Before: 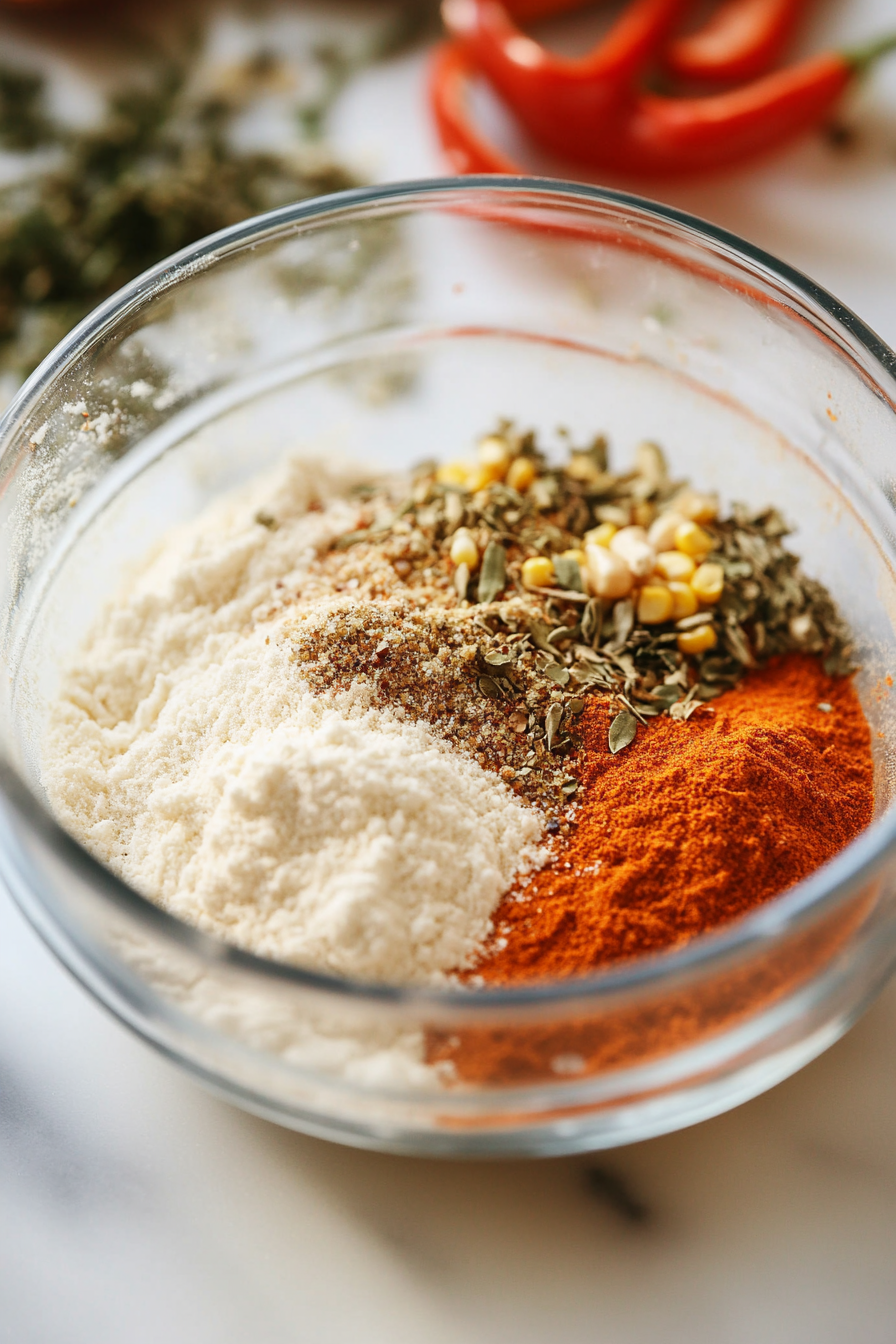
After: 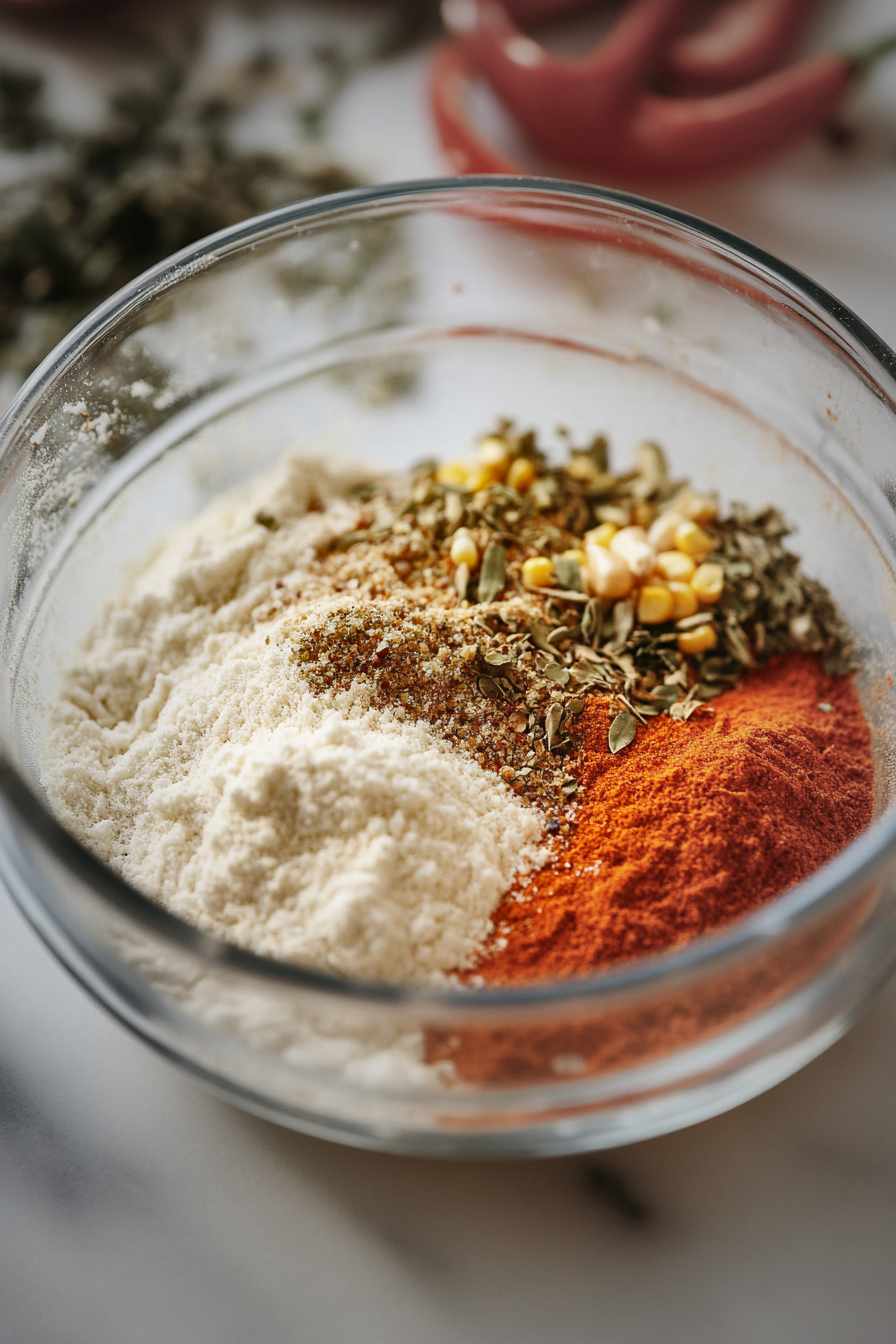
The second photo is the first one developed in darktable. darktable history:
levels: black 3.77%
vignetting: fall-off start 34.14%, fall-off radius 64.65%, brightness -0.476, width/height ratio 0.962
shadows and highlights: shadows 59.07, highlights -60.14, soften with gaussian
